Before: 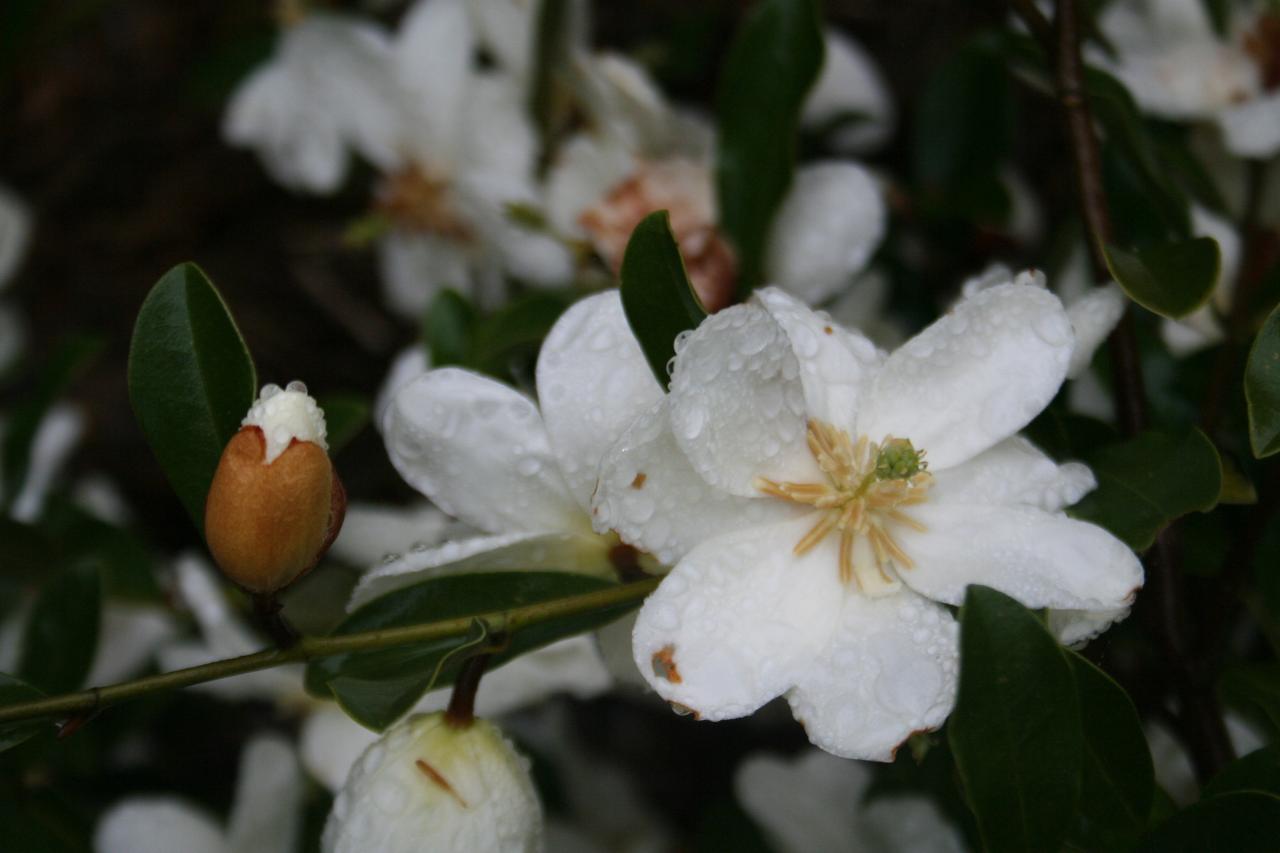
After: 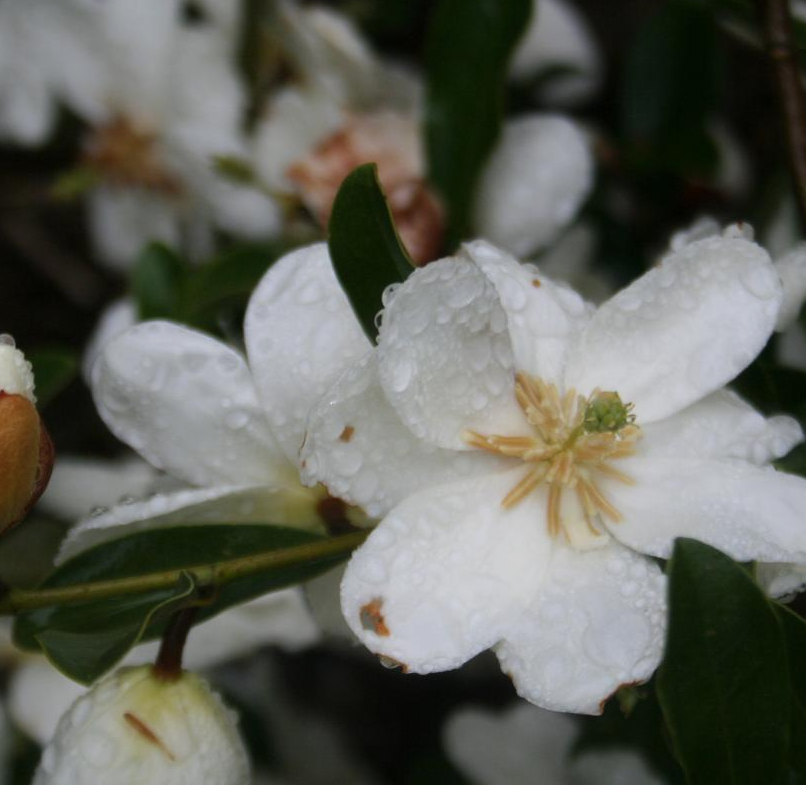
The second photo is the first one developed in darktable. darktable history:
crop and rotate: left 22.858%, top 5.633%, right 14.154%, bottom 2.277%
haze removal: strength -0.05, compatibility mode true, adaptive false
